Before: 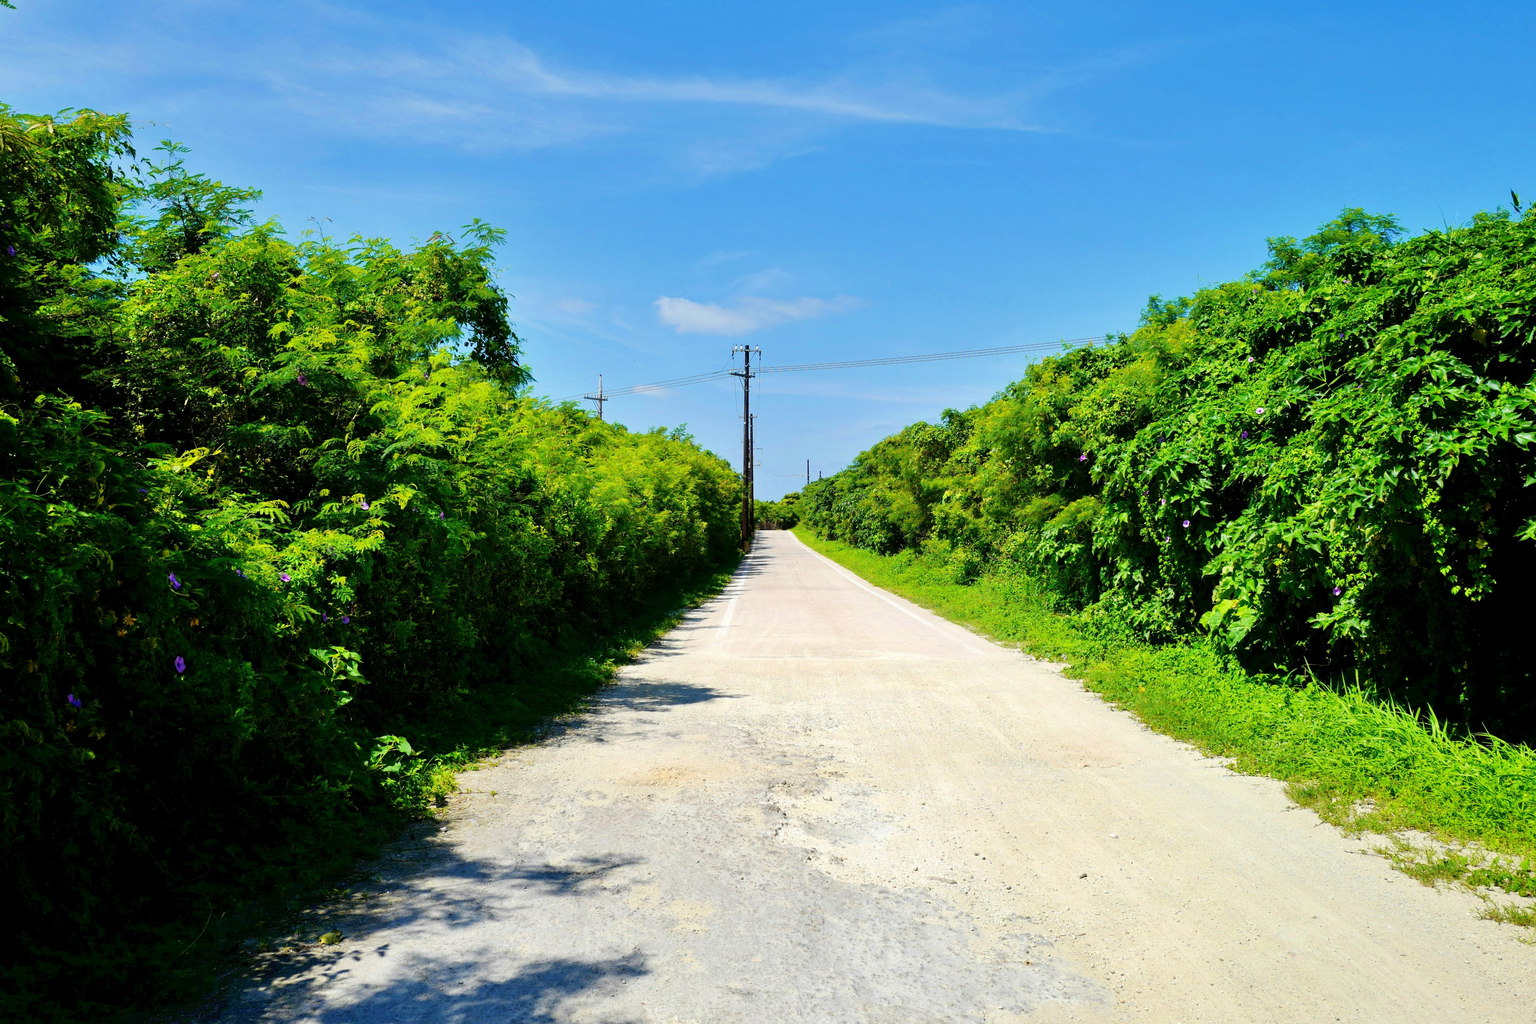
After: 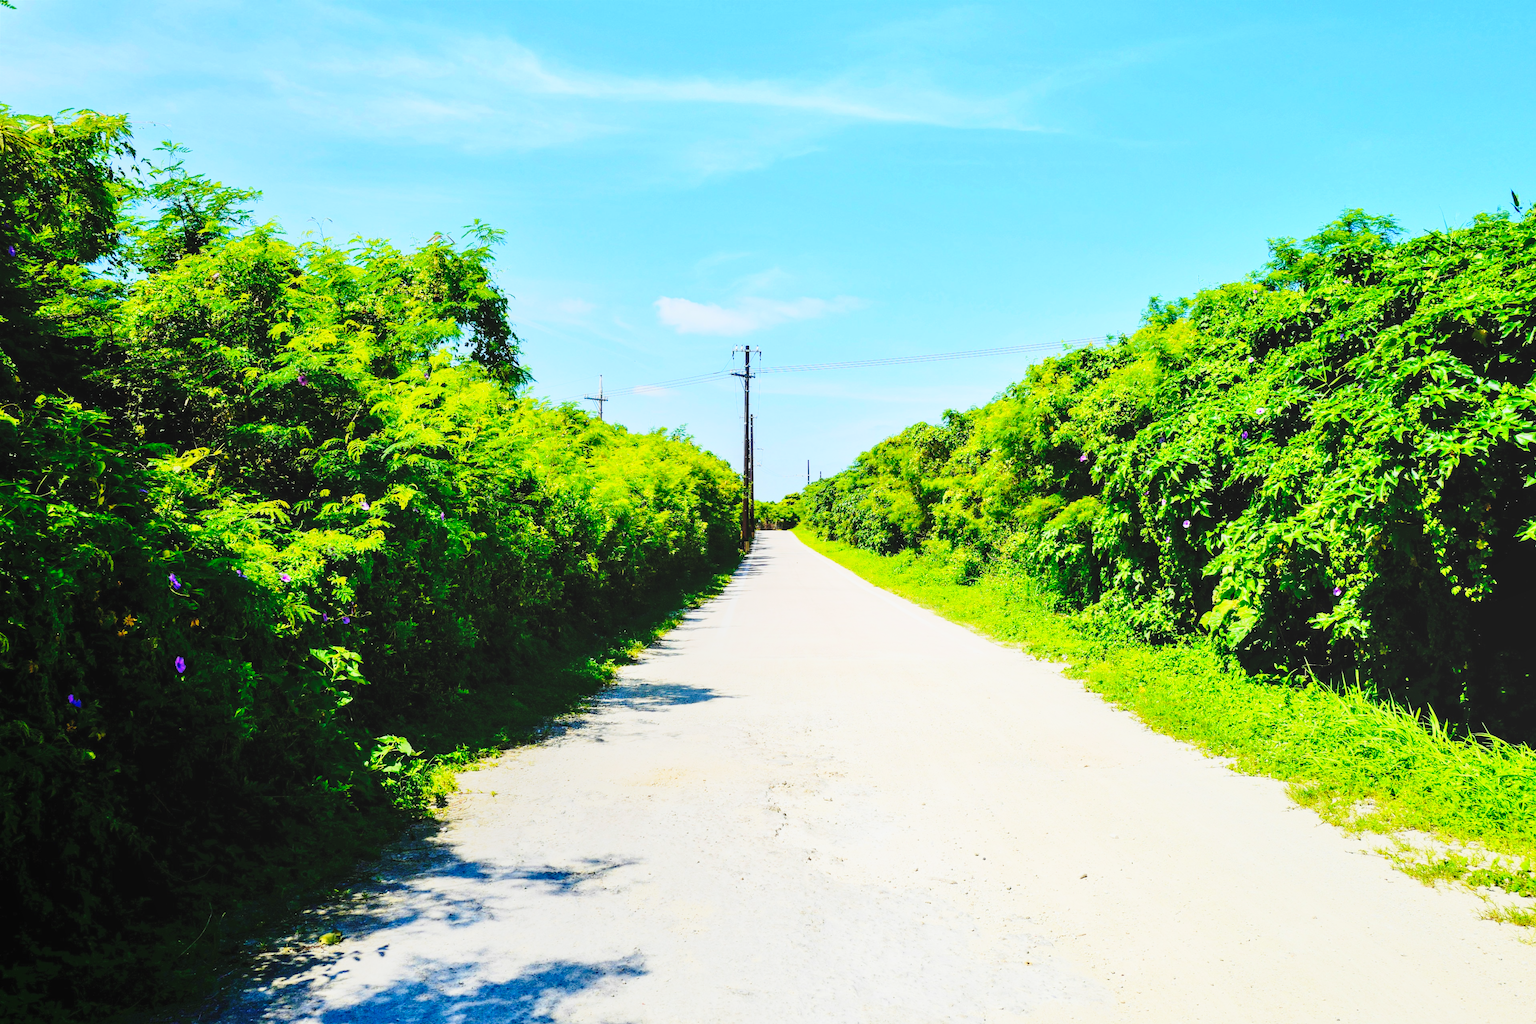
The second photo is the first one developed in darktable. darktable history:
local contrast: detail 109%
base curve: curves: ch0 [(0, 0) (0.028, 0.03) (0.121, 0.232) (0.46, 0.748) (0.859, 0.968) (1, 1)], preserve colors none
contrast brightness saturation: contrast 0.199, brightness 0.147, saturation 0.143
